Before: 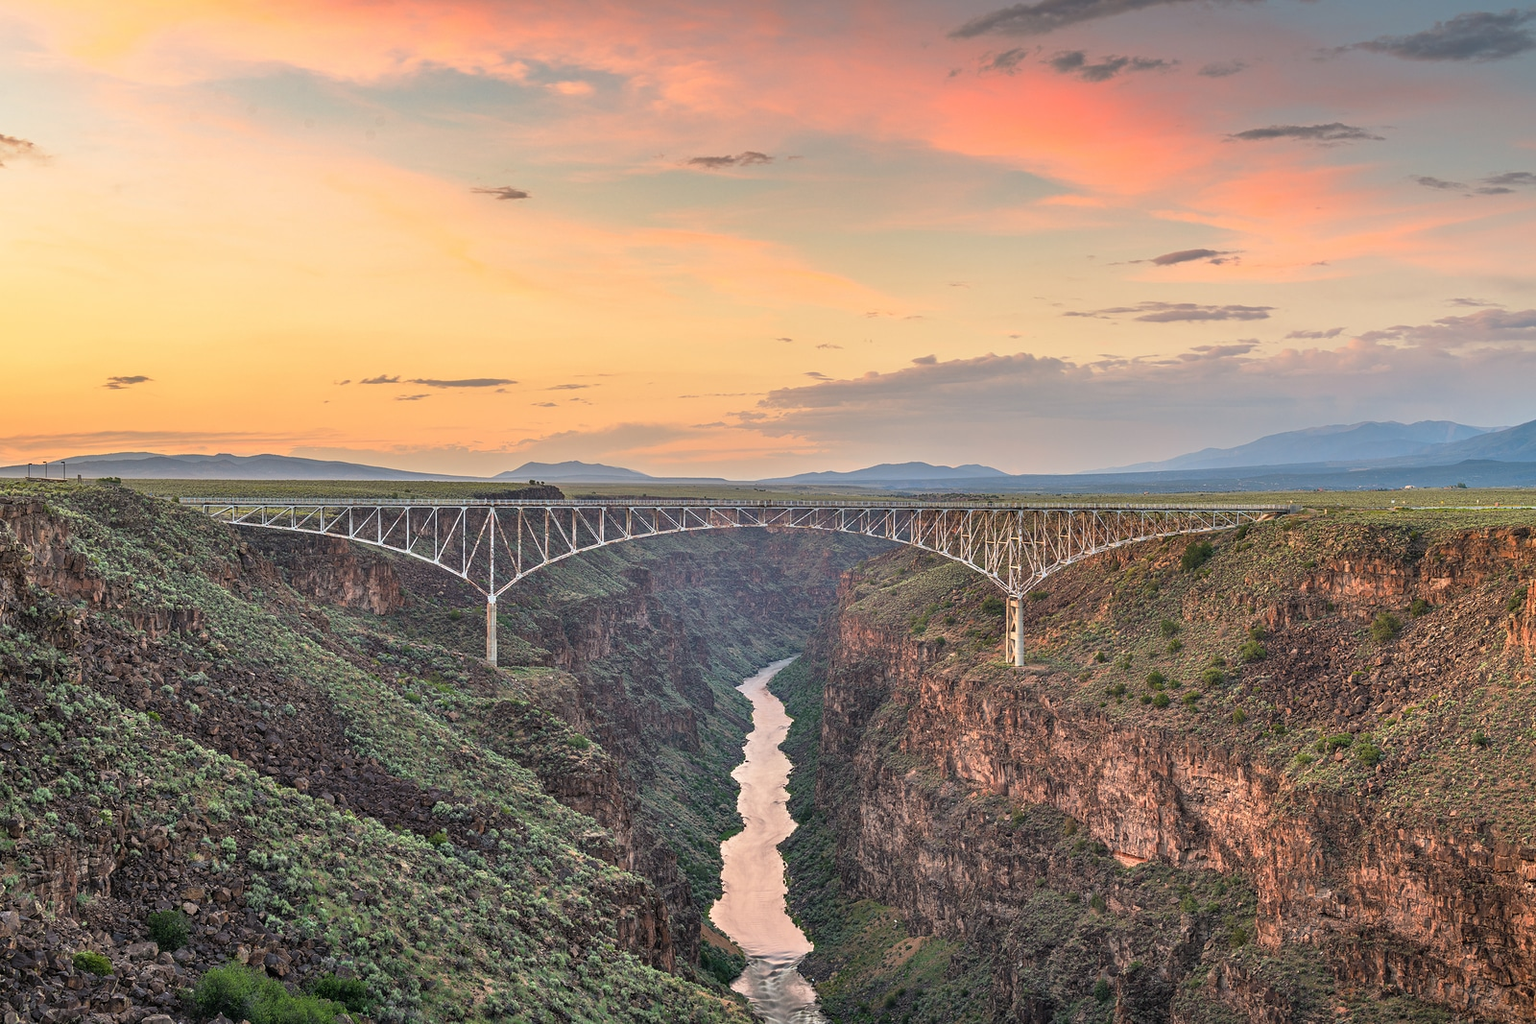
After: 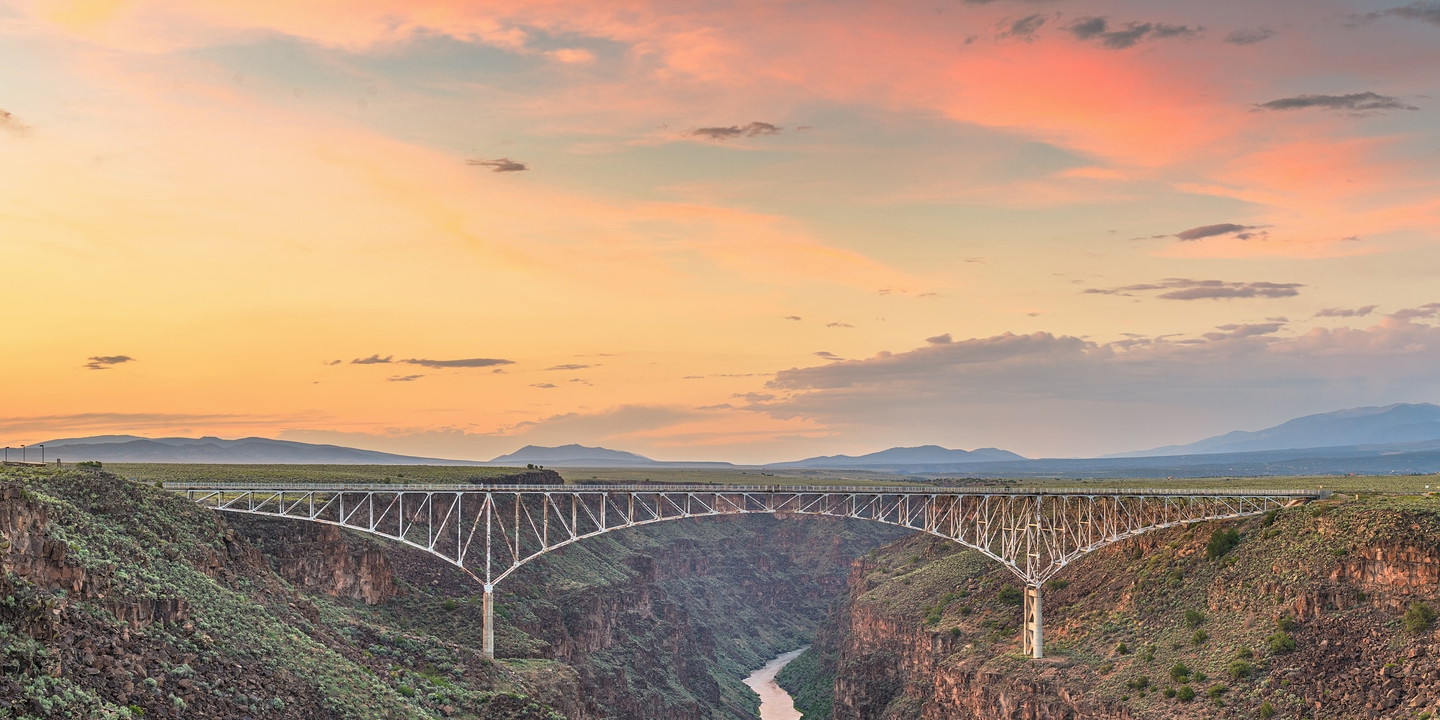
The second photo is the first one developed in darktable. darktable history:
crop: left 1.509%, top 3.452%, right 7.696%, bottom 28.452%
exposure: exposure -0.041 EV, compensate highlight preservation false
